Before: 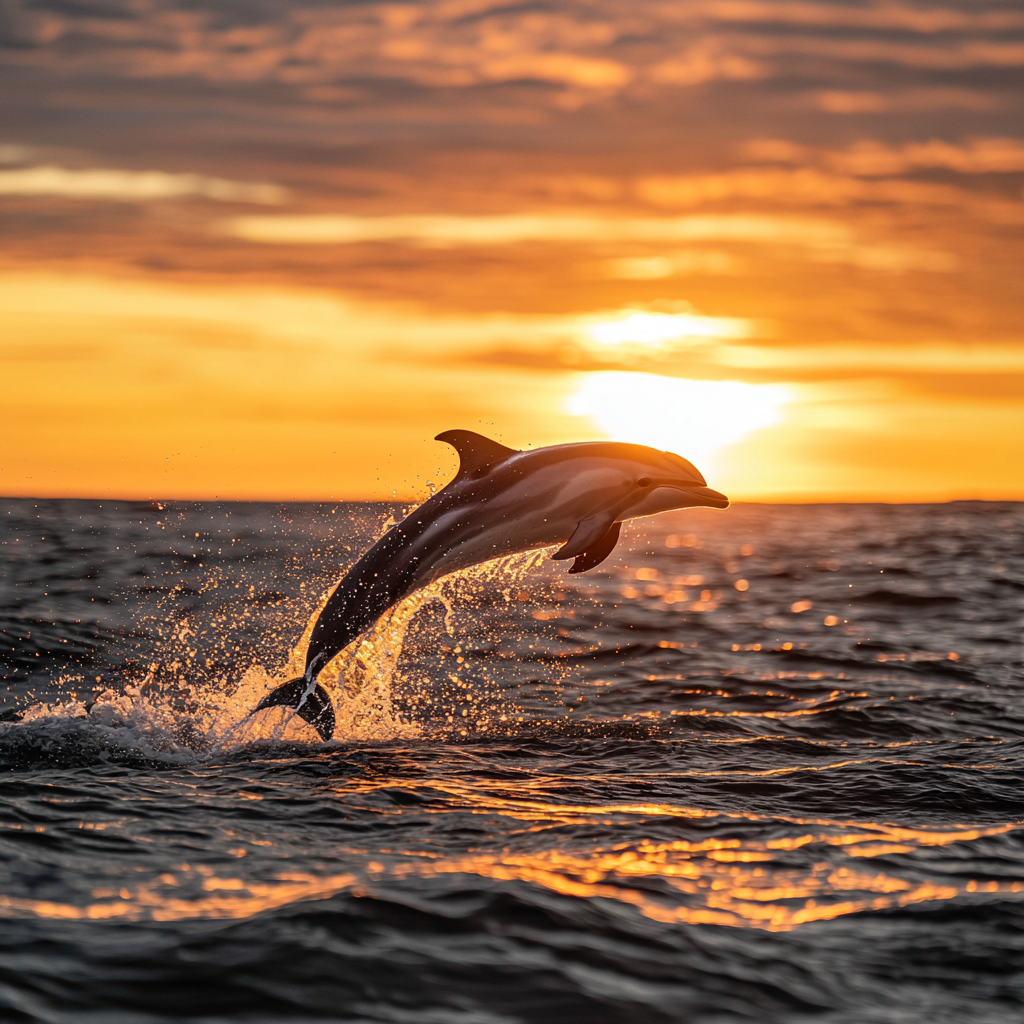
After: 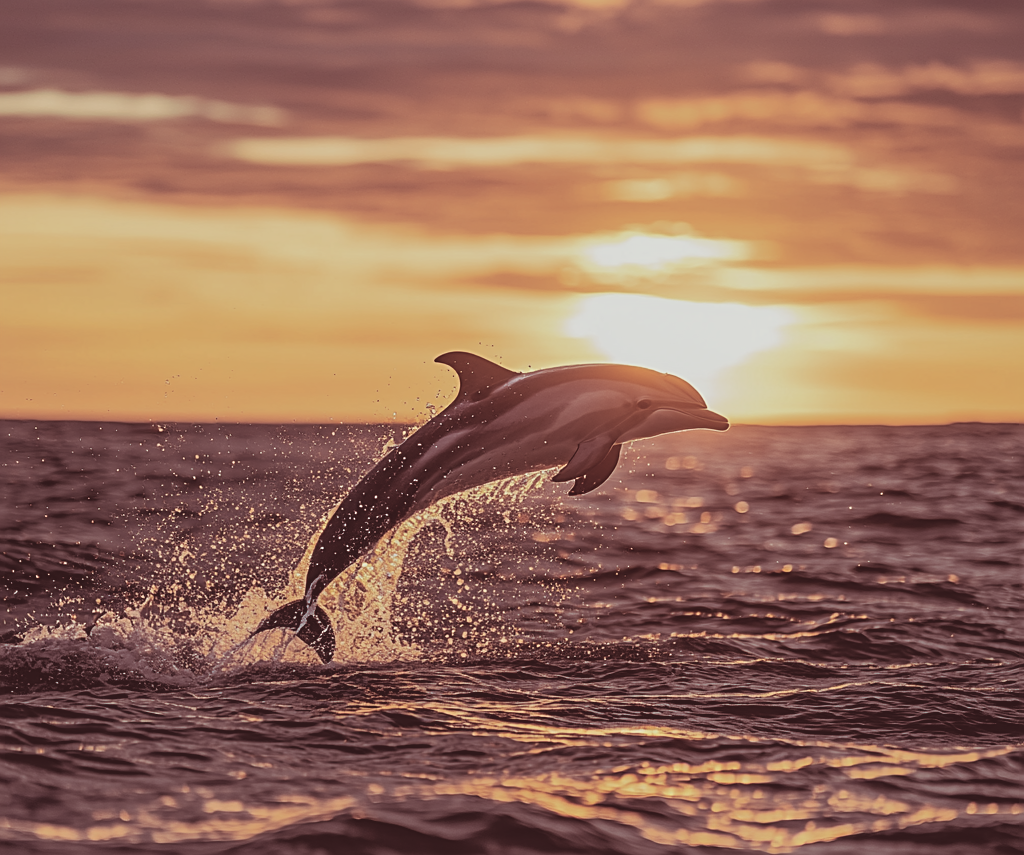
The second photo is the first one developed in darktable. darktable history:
split-toning: on, module defaults
contrast brightness saturation: contrast -0.26, saturation -0.43
crop: top 7.625%, bottom 8.027%
sharpen: amount 0.575
